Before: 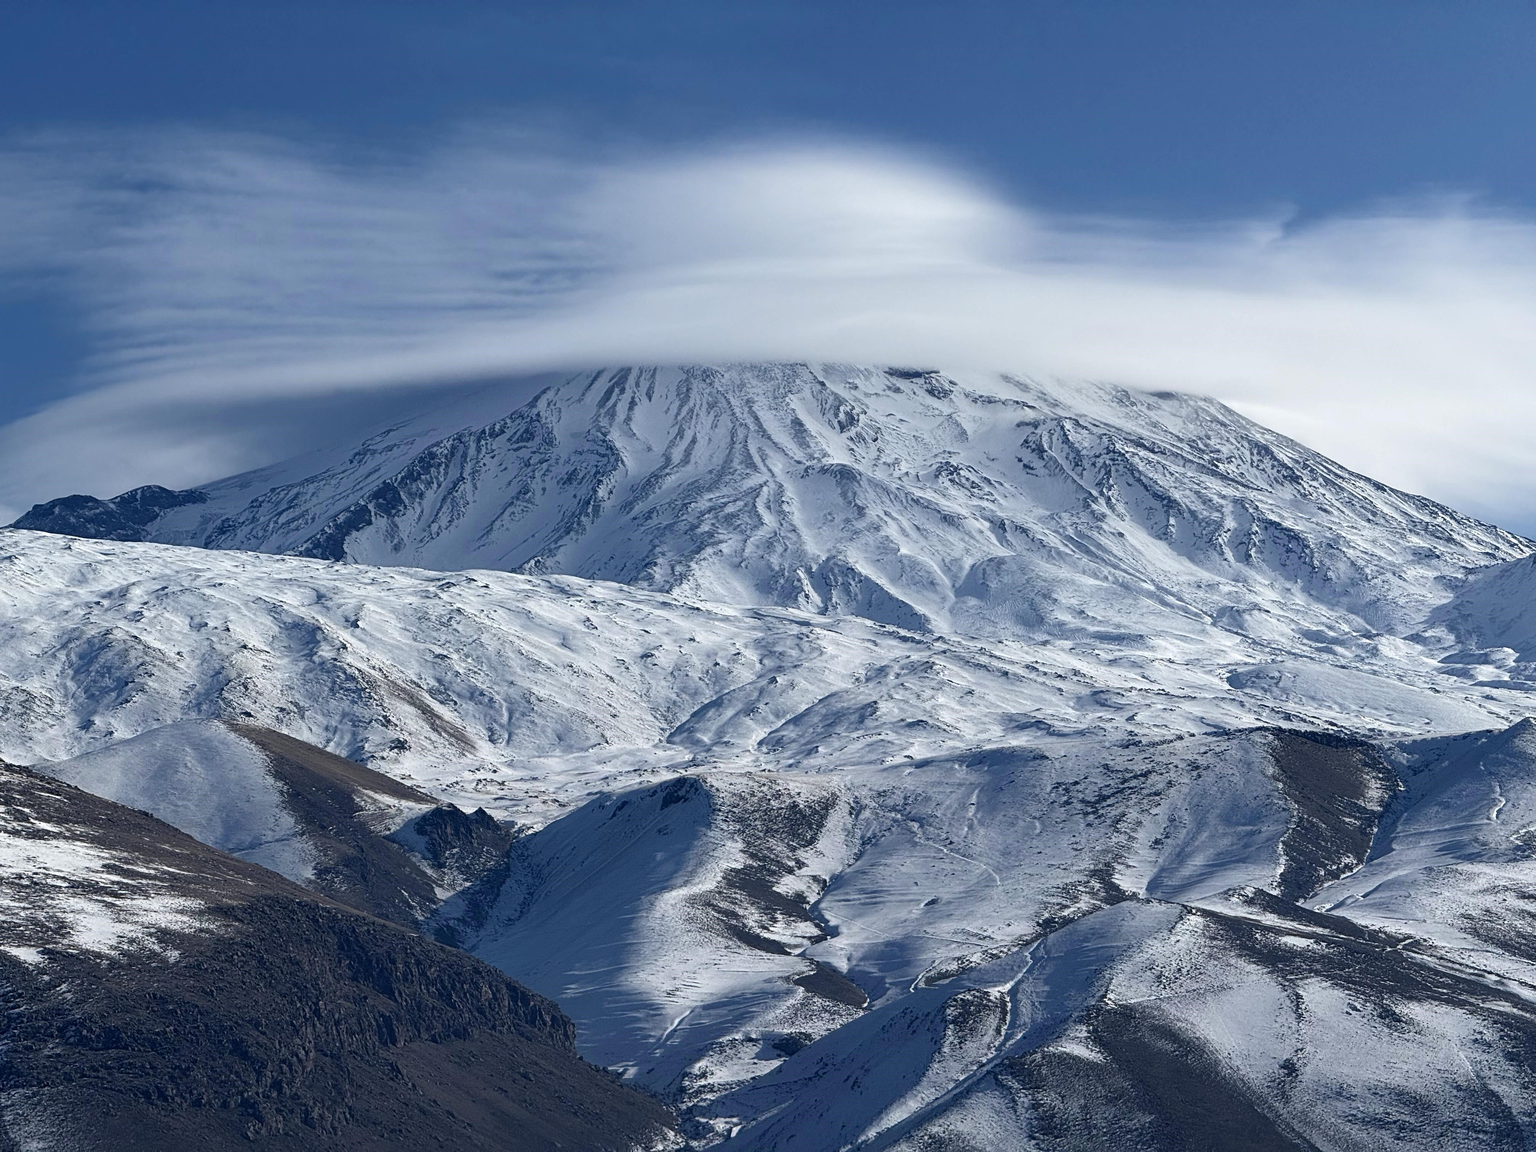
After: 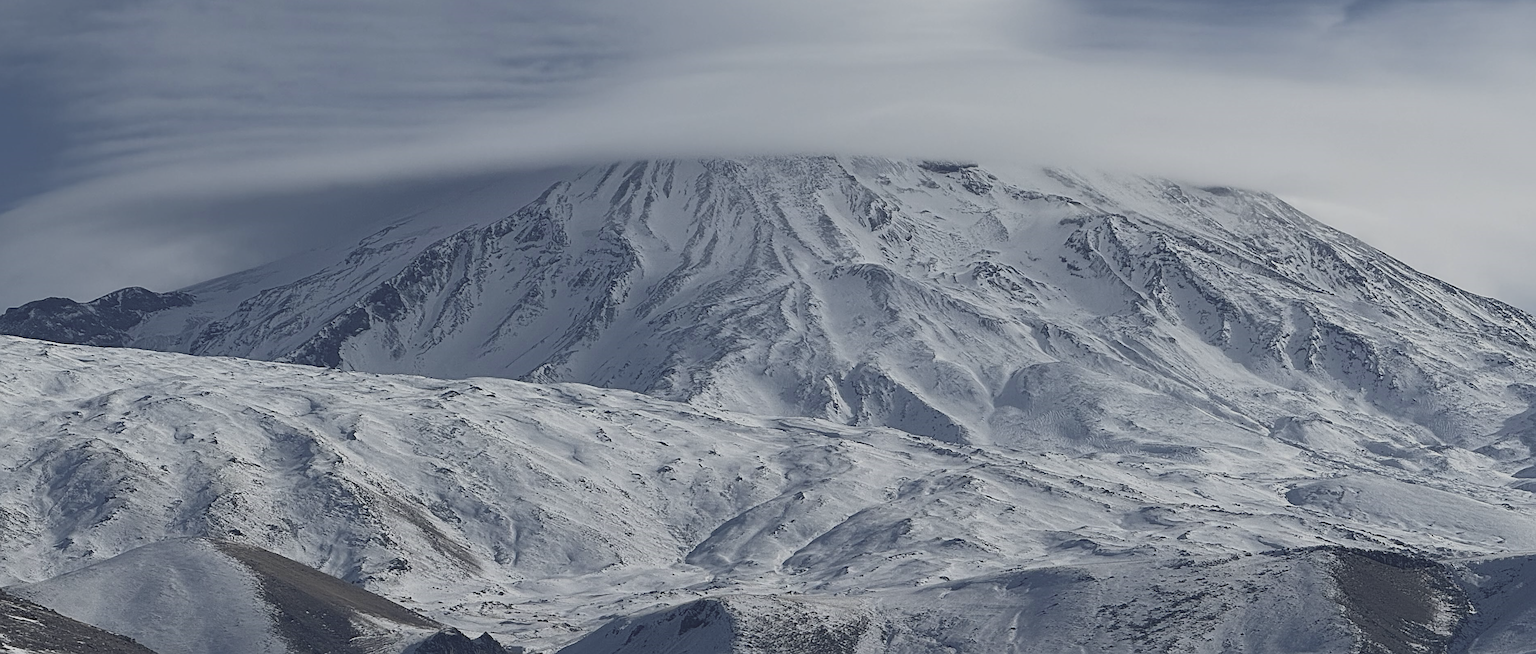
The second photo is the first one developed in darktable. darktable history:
crop: left 1.767%, top 18.894%, right 4.878%, bottom 28.062%
sharpen: on, module defaults
contrast brightness saturation: contrast -0.256, saturation -0.433
exposure: exposure -0.309 EV, compensate exposure bias true, compensate highlight preservation false
